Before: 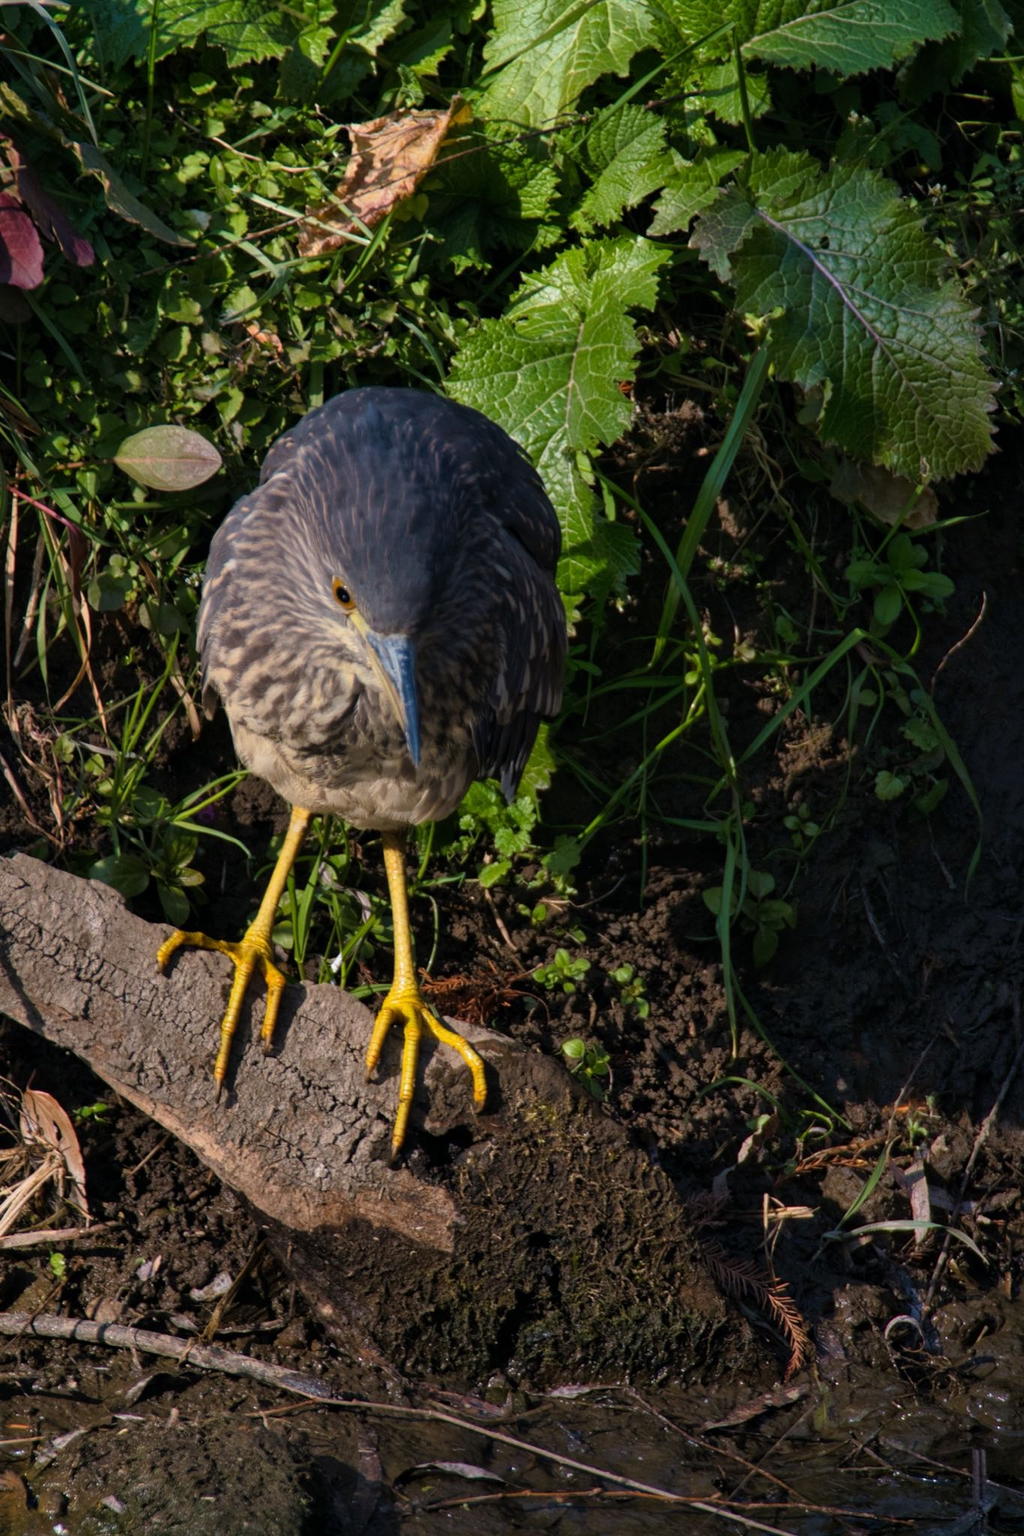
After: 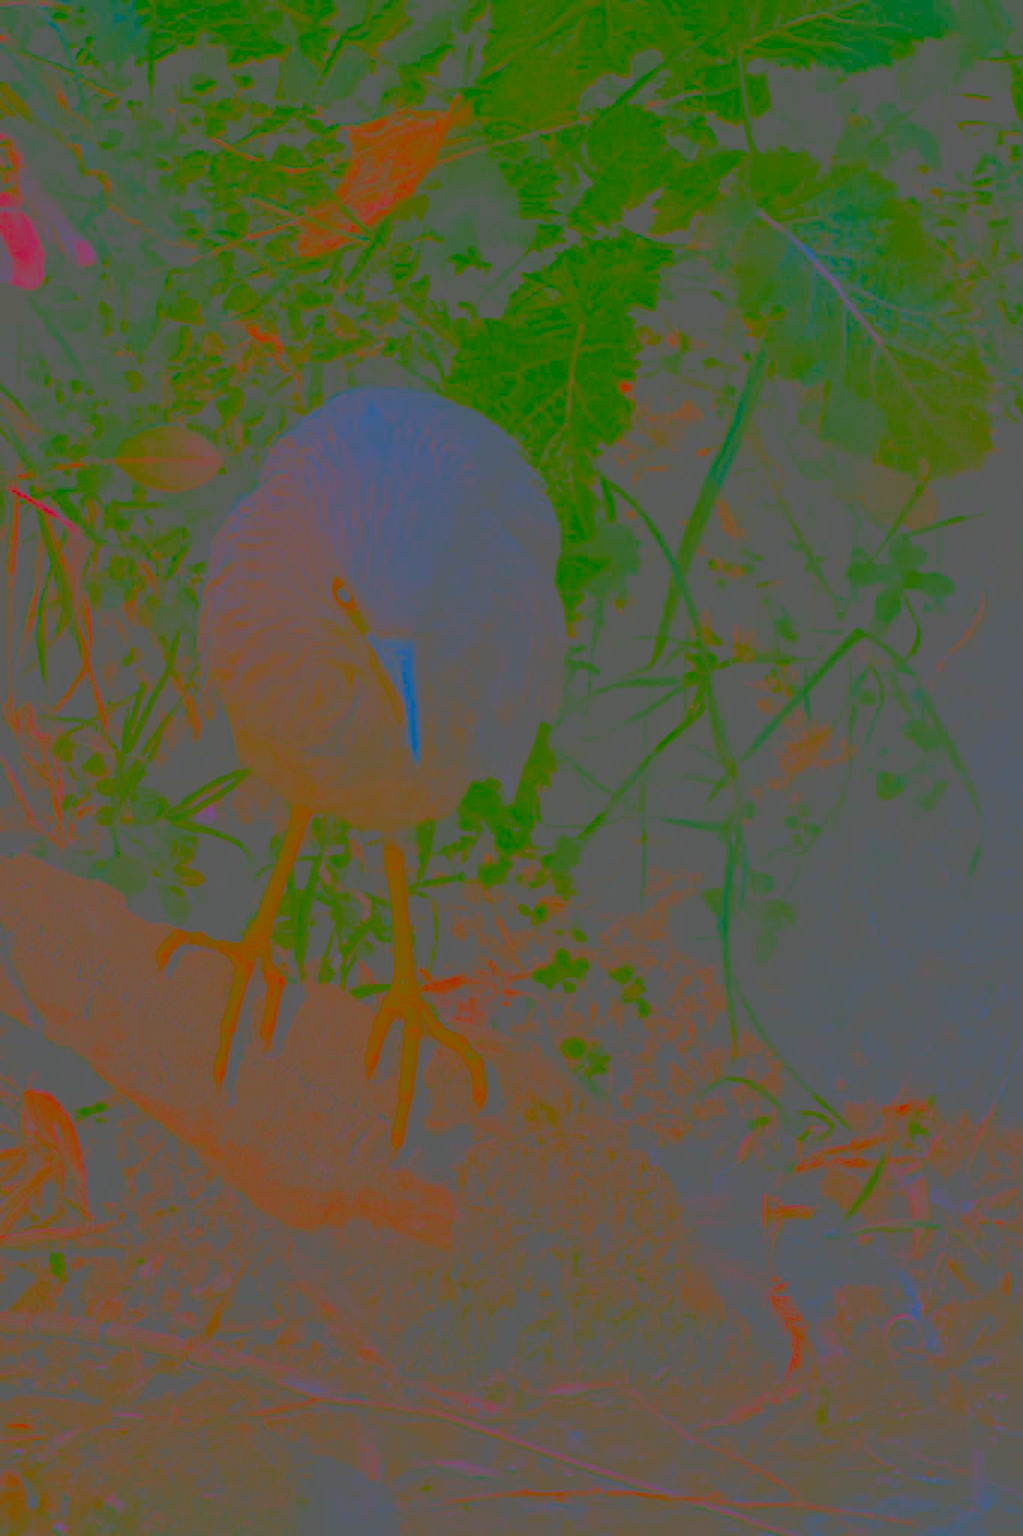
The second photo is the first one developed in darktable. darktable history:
contrast brightness saturation: contrast -0.976, brightness -0.165, saturation 0.766
